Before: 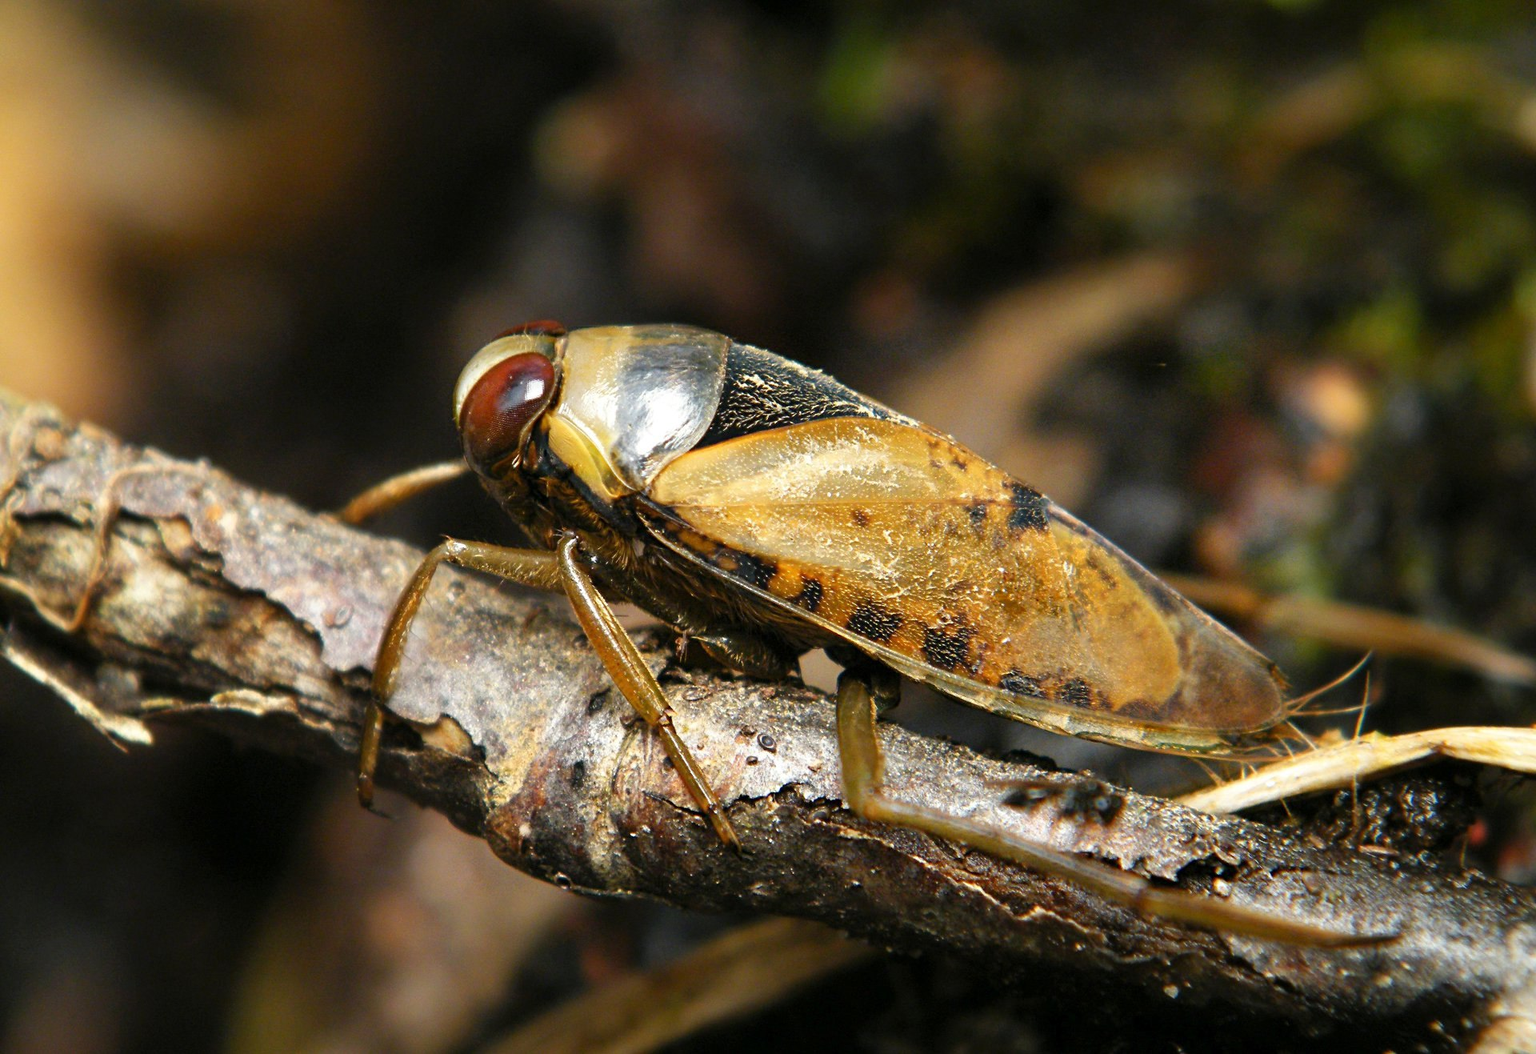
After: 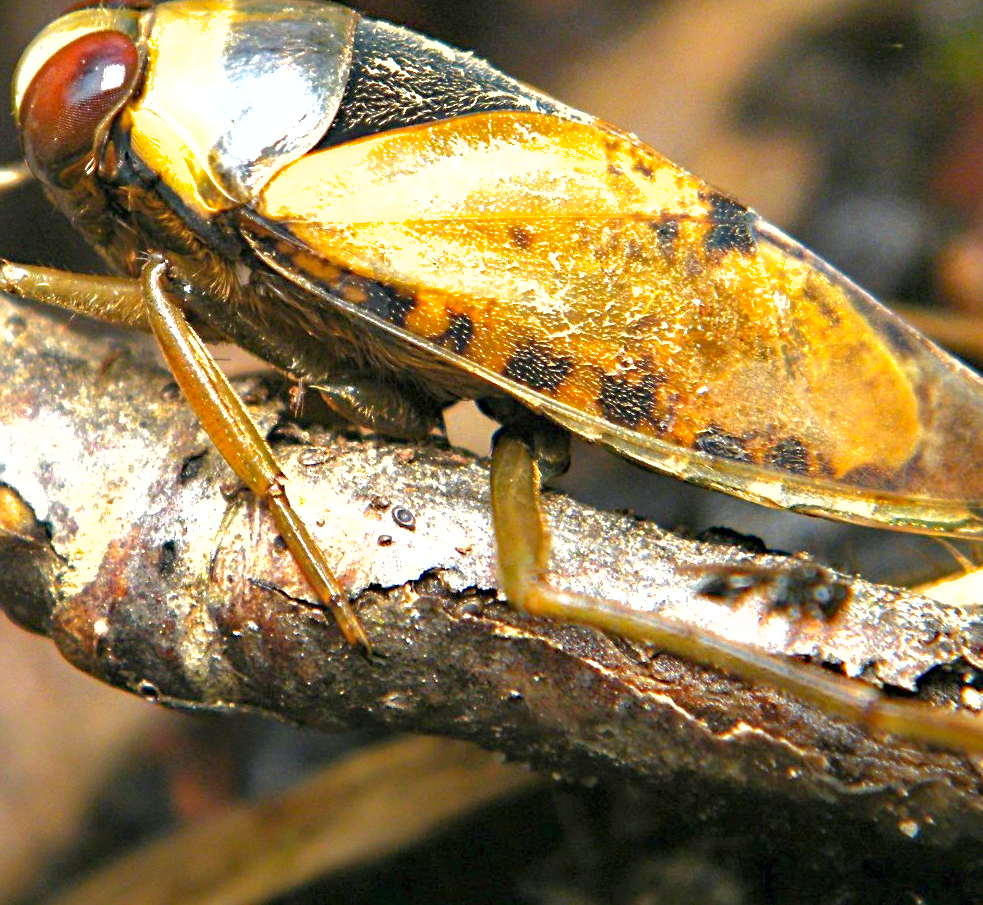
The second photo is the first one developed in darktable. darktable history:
exposure: black level correction 0, exposure 1.1 EV, compensate exposure bias true, compensate highlight preservation false
shadows and highlights: on, module defaults
crop and rotate: left 28.952%, top 31.257%, right 19.849%
haze removal: compatibility mode true, adaptive false
